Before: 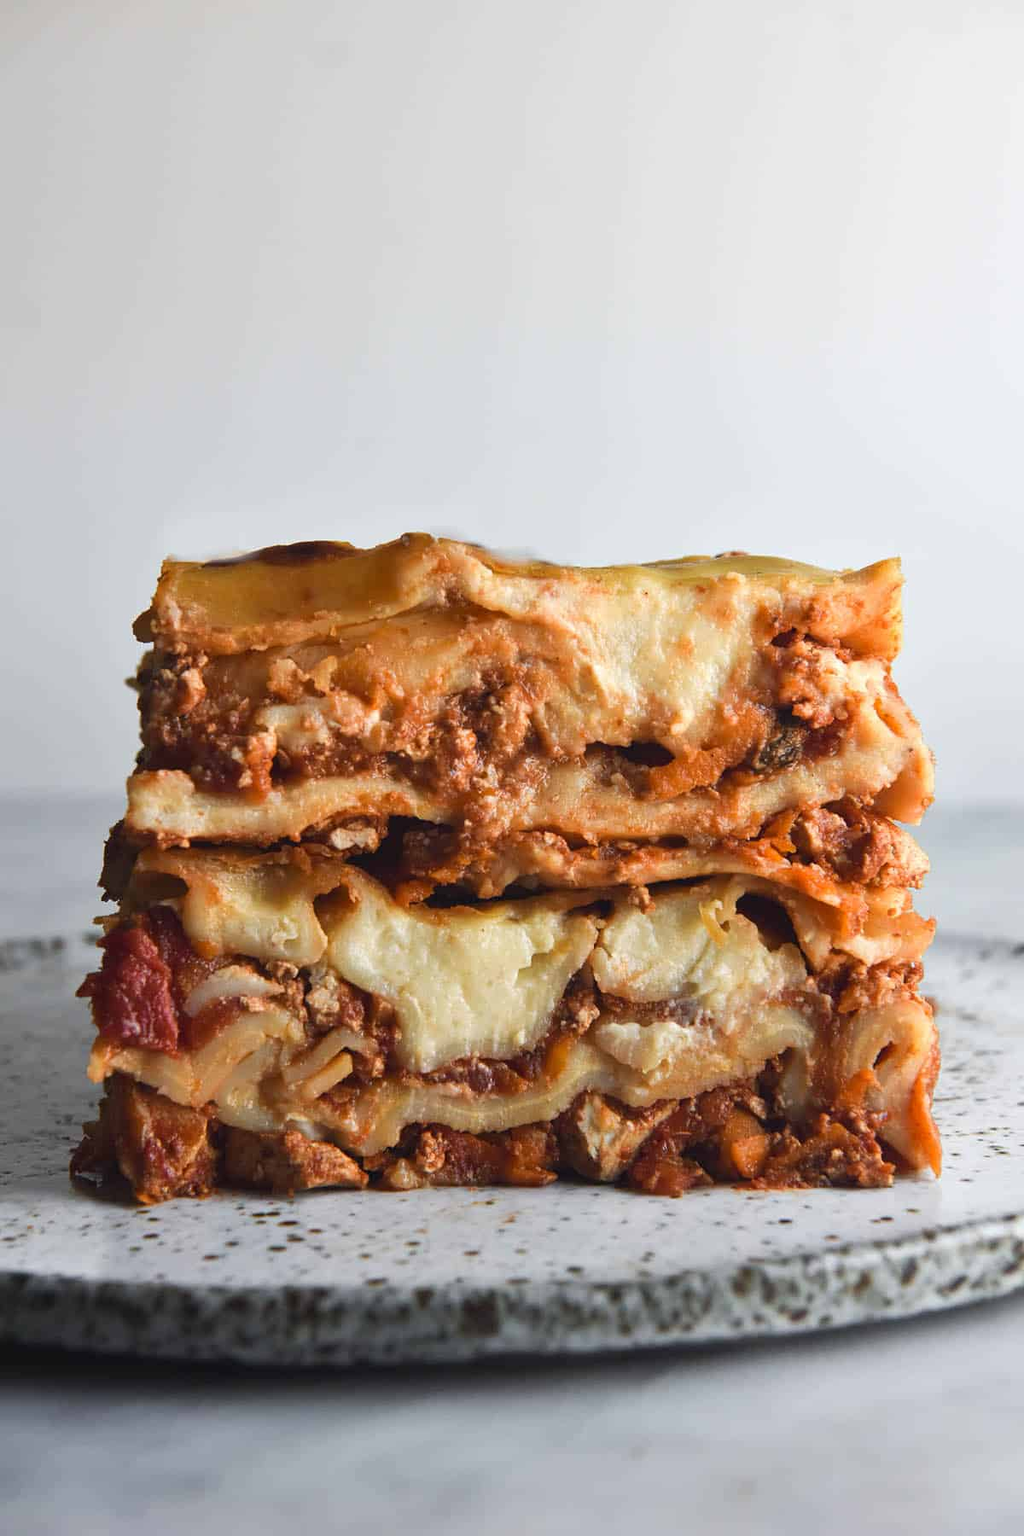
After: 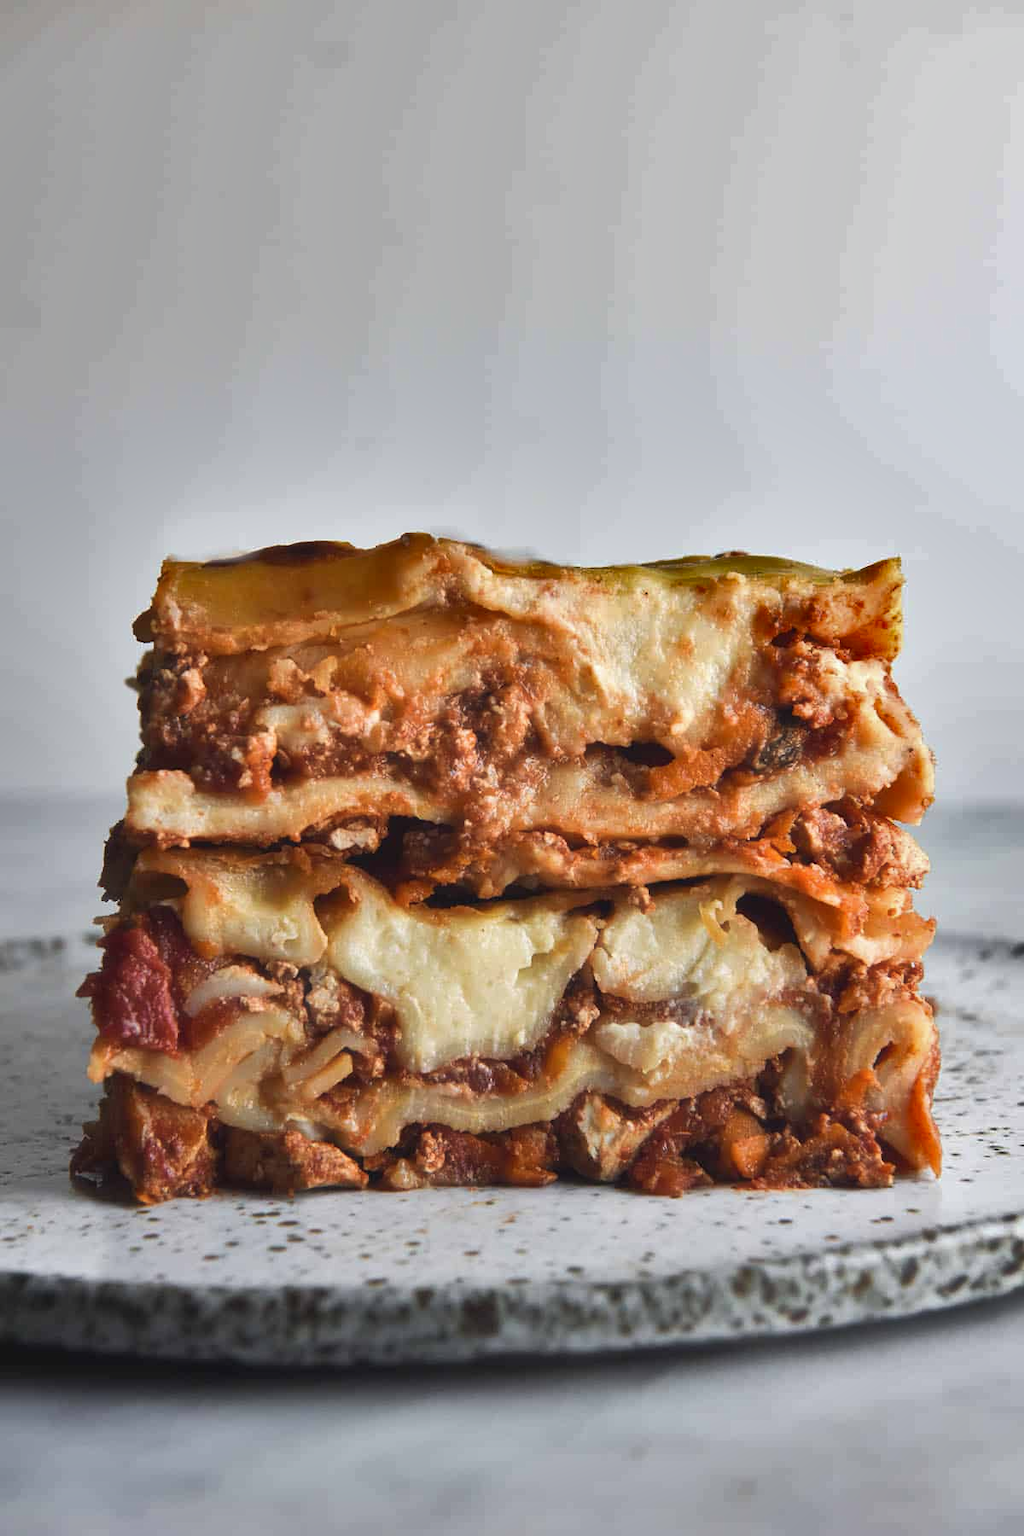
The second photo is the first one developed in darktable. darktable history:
shadows and highlights: radius 106.64, shadows 44.43, highlights -67.31, low approximation 0.01, soften with gaussian
haze removal: strength -0.112, compatibility mode true, adaptive false
